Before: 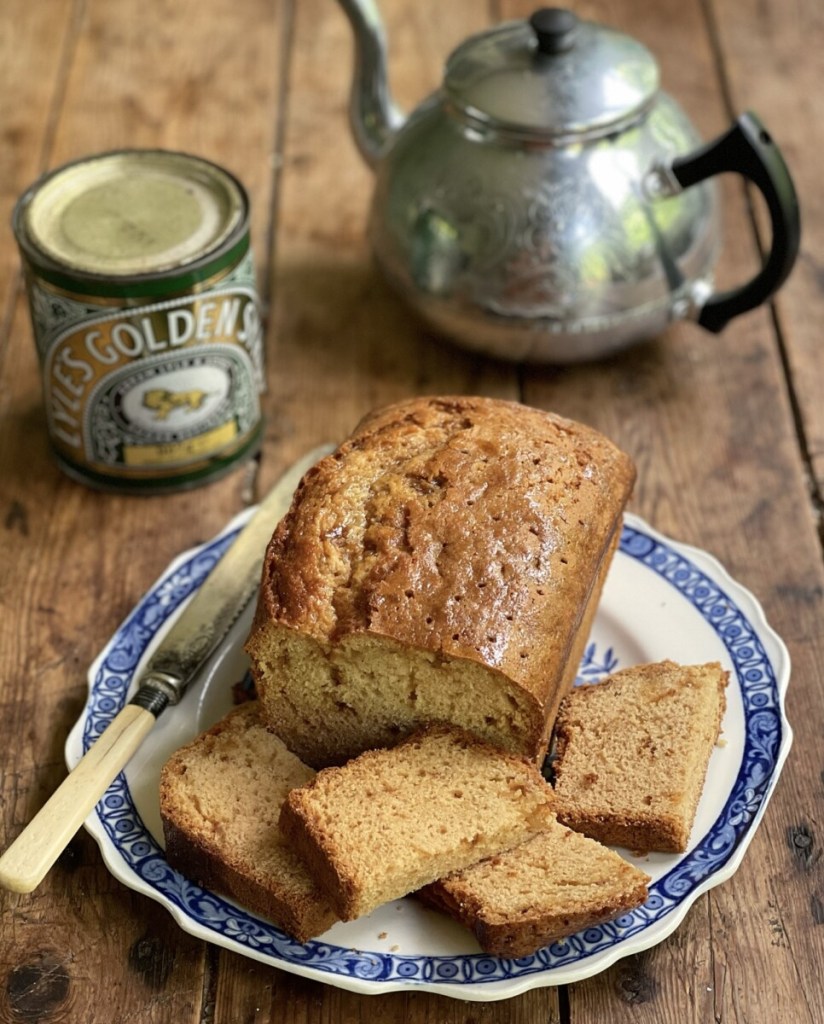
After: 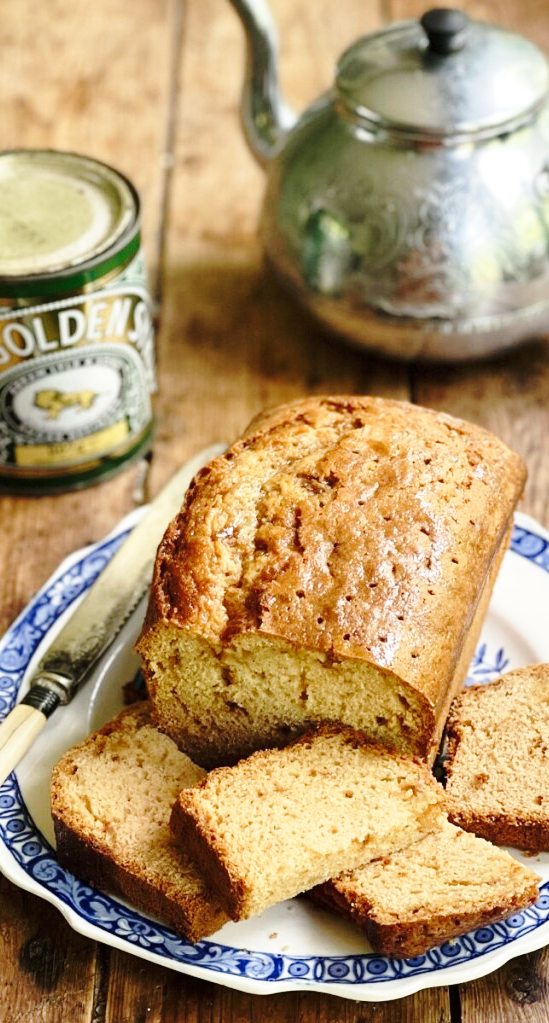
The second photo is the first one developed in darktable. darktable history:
base curve: curves: ch0 [(0, 0) (0.032, 0.037) (0.105, 0.228) (0.435, 0.76) (0.856, 0.983) (1, 1)], preserve colors none
crop and rotate: left 13.331%, right 19.979%
